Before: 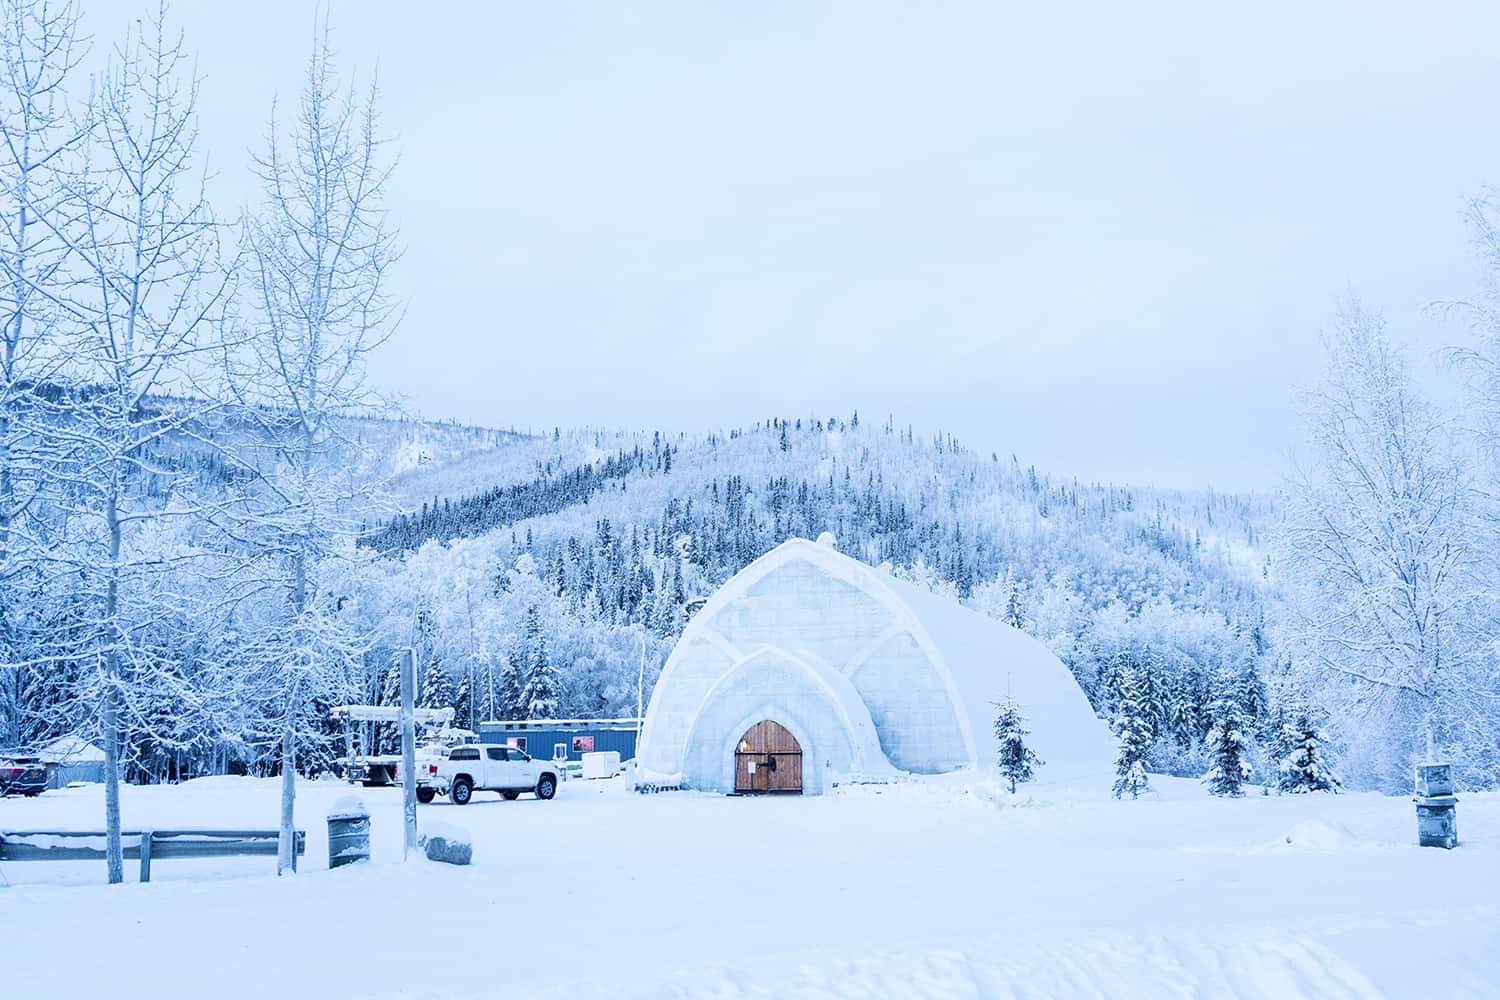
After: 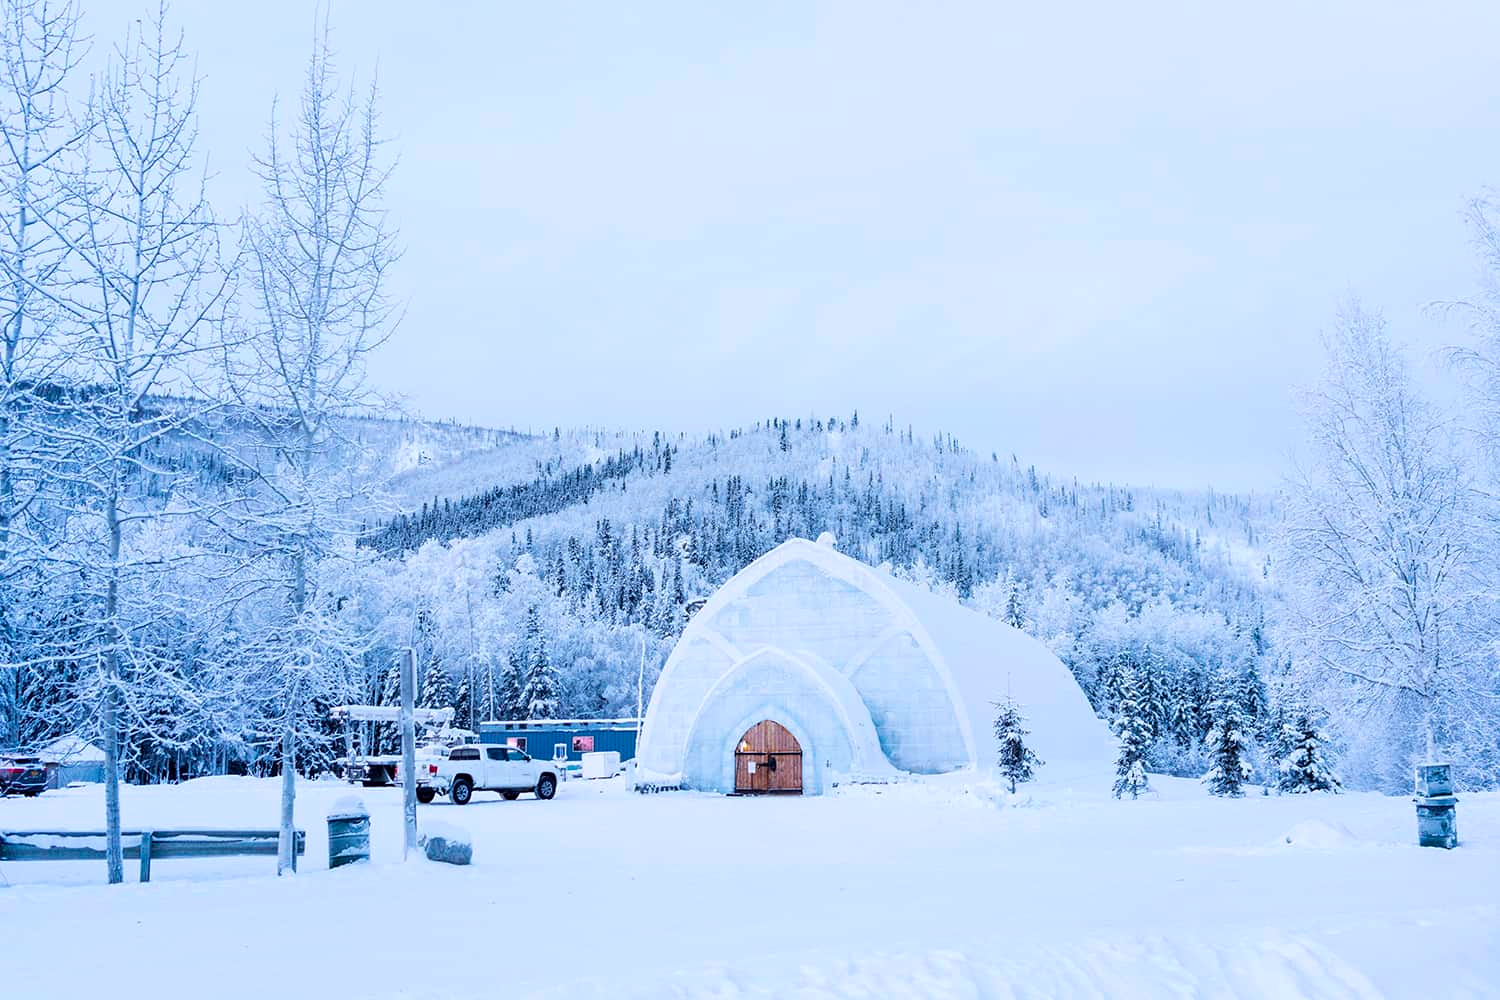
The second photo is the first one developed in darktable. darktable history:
white balance: red 1.004, blue 1.024
rgb levels: mode RGB, independent channels, levels [[0, 0.5, 1], [0, 0.521, 1], [0, 0.536, 1]]
